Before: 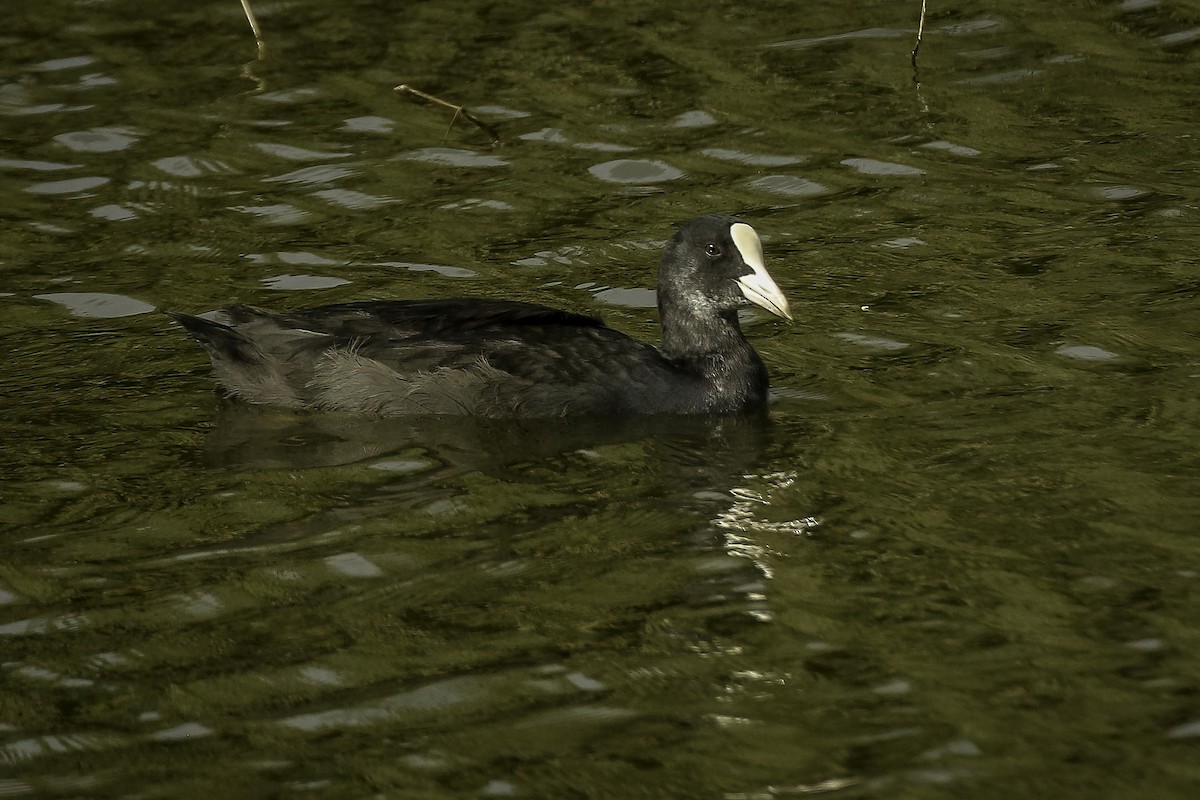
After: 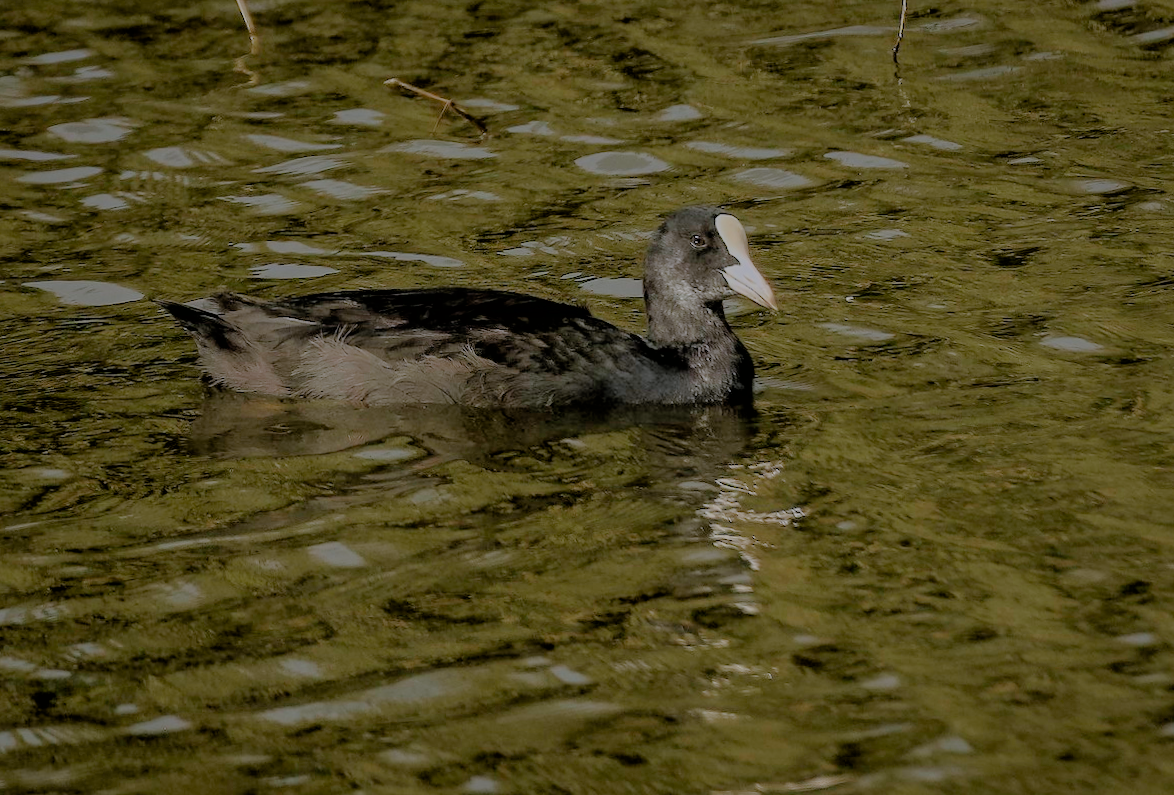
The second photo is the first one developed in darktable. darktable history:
white balance: red 1.004, blue 1.096
filmic rgb: black relative exposure -4.42 EV, white relative exposure 6.58 EV, hardness 1.85, contrast 0.5
rotate and perspective: rotation 0.226°, lens shift (vertical) -0.042, crop left 0.023, crop right 0.982, crop top 0.006, crop bottom 0.994
